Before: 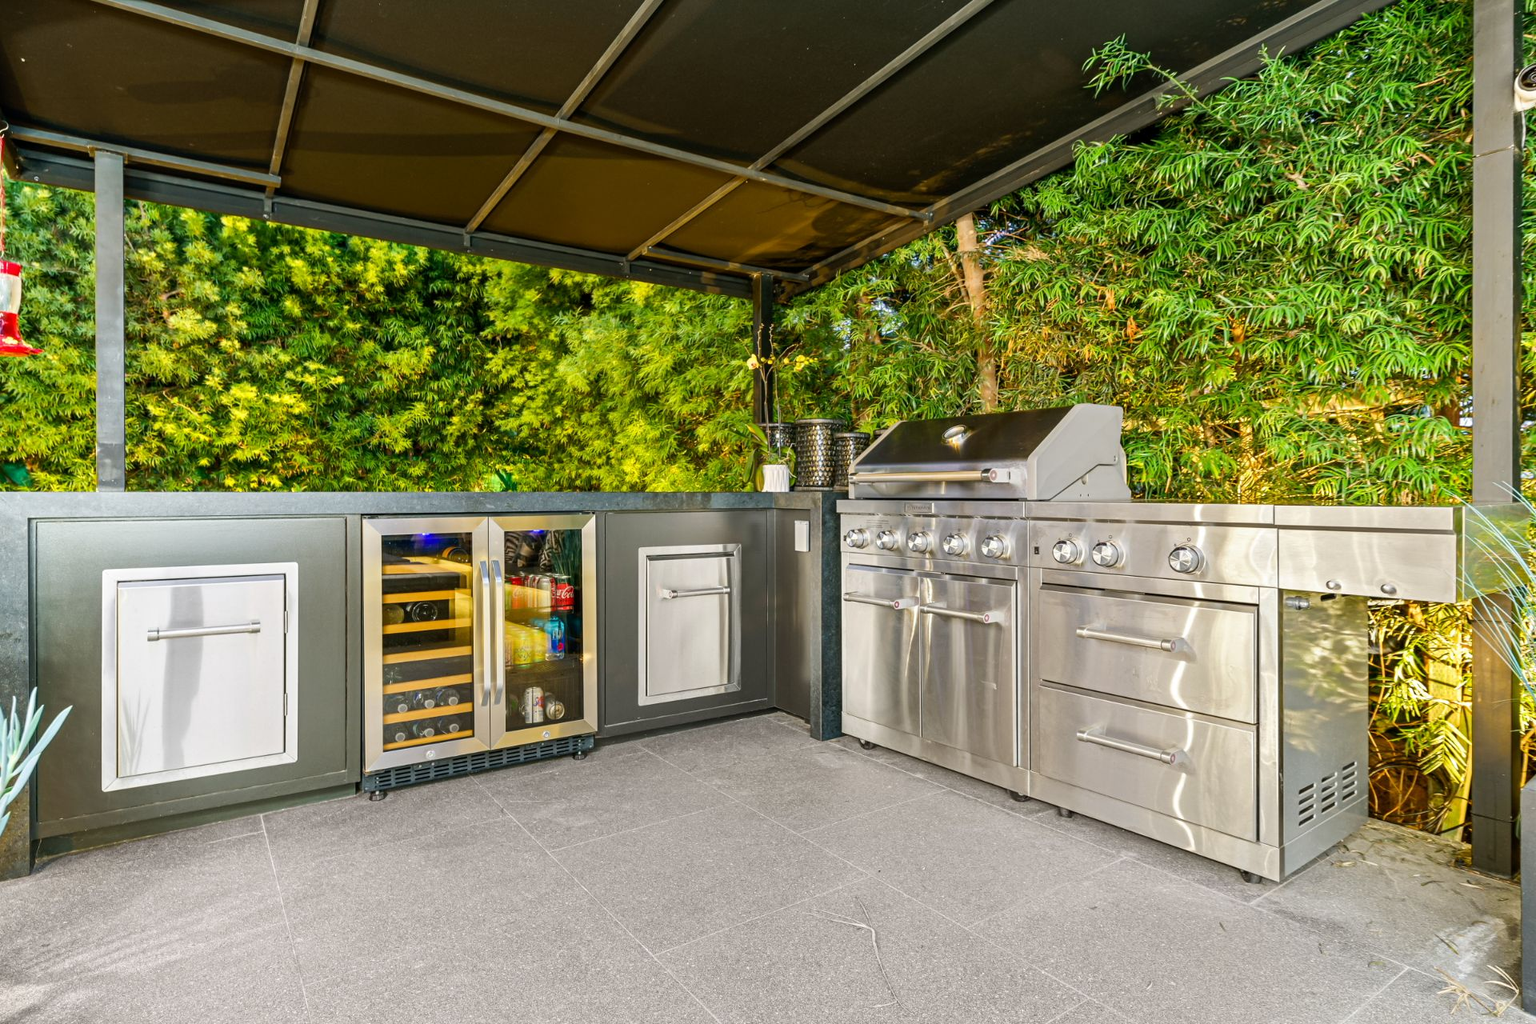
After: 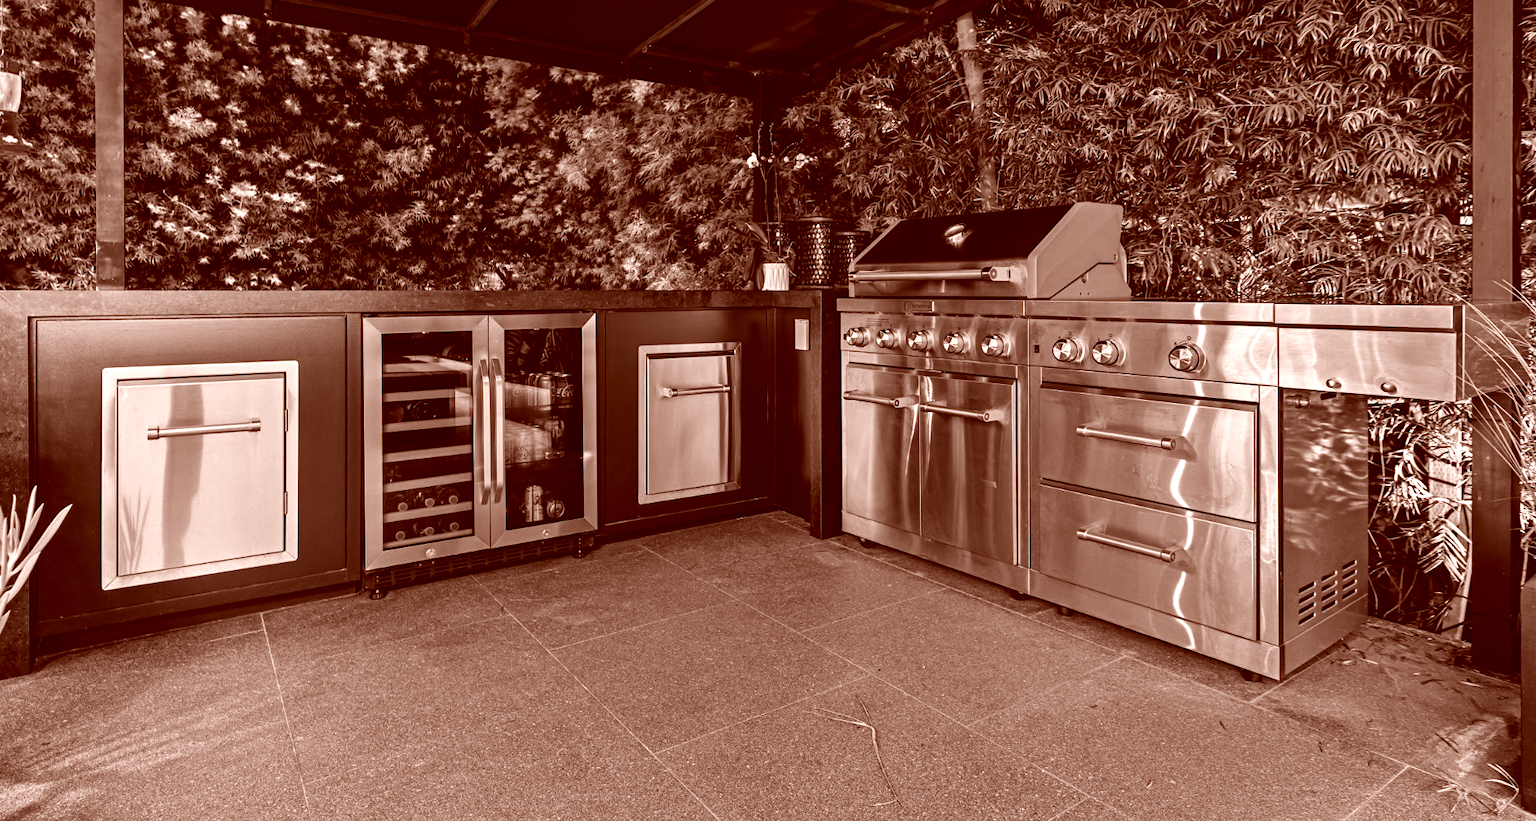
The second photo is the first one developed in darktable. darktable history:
contrast brightness saturation: contrast -0.029, brightness -0.61, saturation -0.993
exposure: exposure 0.196 EV, compensate exposure bias true, compensate highlight preservation false
crop and rotate: top 19.741%
color correction: highlights a* 9.26, highlights b* 8.57, shadows a* 39.51, shadows b* 39.99, saturation 0.807
